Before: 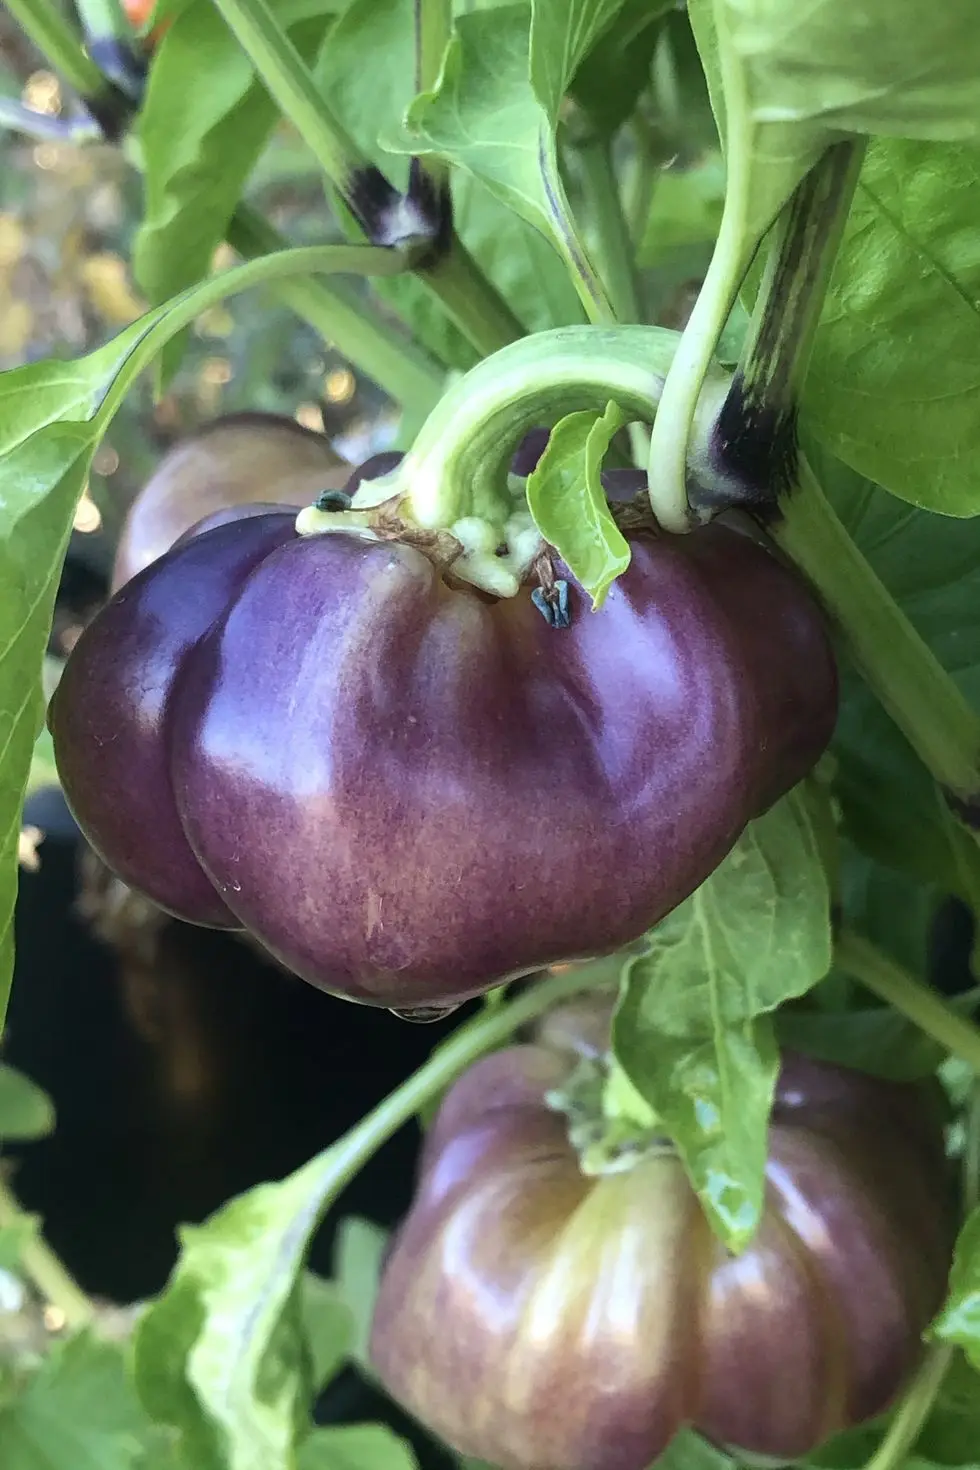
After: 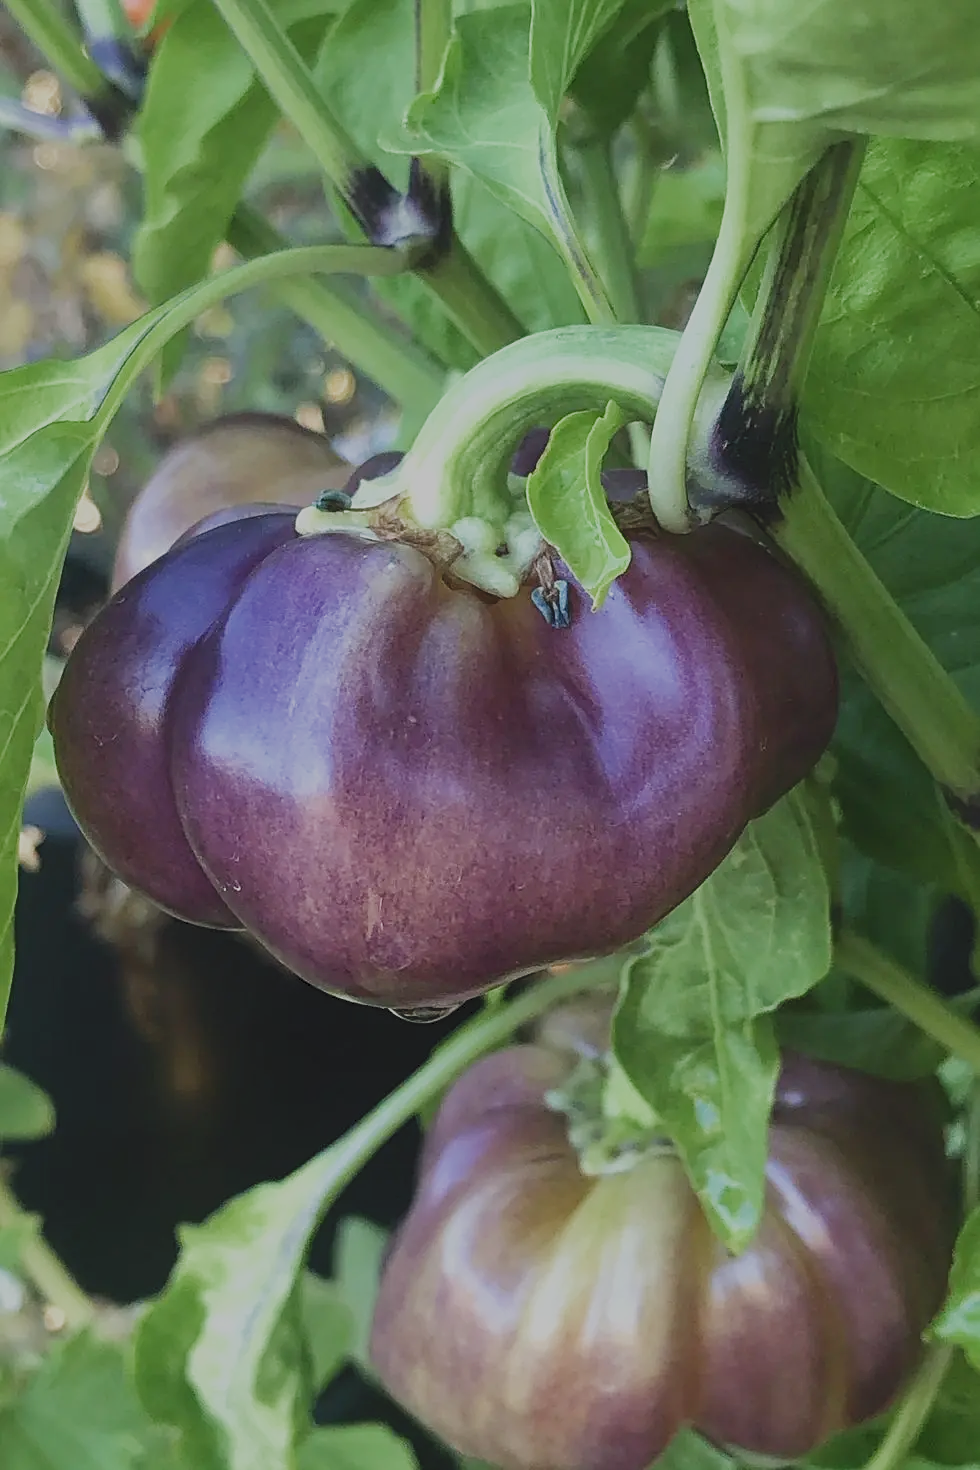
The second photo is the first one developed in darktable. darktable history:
tone equalizer: -8 EV 0.286 EV, -7 EV 0.386 EV, -6 EV 0.397 EV, -5 EV 0.239 EV, -3 EV -0.266 EV, -2 EV -0.444 EV, -1 EV -0.401 EV, +0 EV -0.261 EV, edges refinement/feathering 500, mask exposure compensation -1.57 EV, preserve details guided filter
tone curve: curves: ch0 [(0, 0) (0.003, 0.08) (0.011, 0.088) (0.025, 0.104) (0.044, 0.122) (0.069, 0.141) (0.1, 0.161) (0.136, 0.181) (0.177, 0.209) (0.224, 0.246) (0.277, 0.293) (0.335, 0.343) (0.399, 0.399) (0.468, 0.464) (0.543, 0.54) (0.623, 0.616) (0.709, 0.694) (0.801, 0.757) (0.898, 0.821) (1, 1)], color space Lab, independent channels, preserve colors none
filmic rgb: black relative exposure -11.36 EV, white relative exposure 3.22 EV, threshold 5.96 EV, hardness 6.84, add noise in highlights 0.002, color science v3 (2019), use custom middle-gray values true, contrast in highlights soft, enable highlight reconstruction true
sharpen: on, module defaults
